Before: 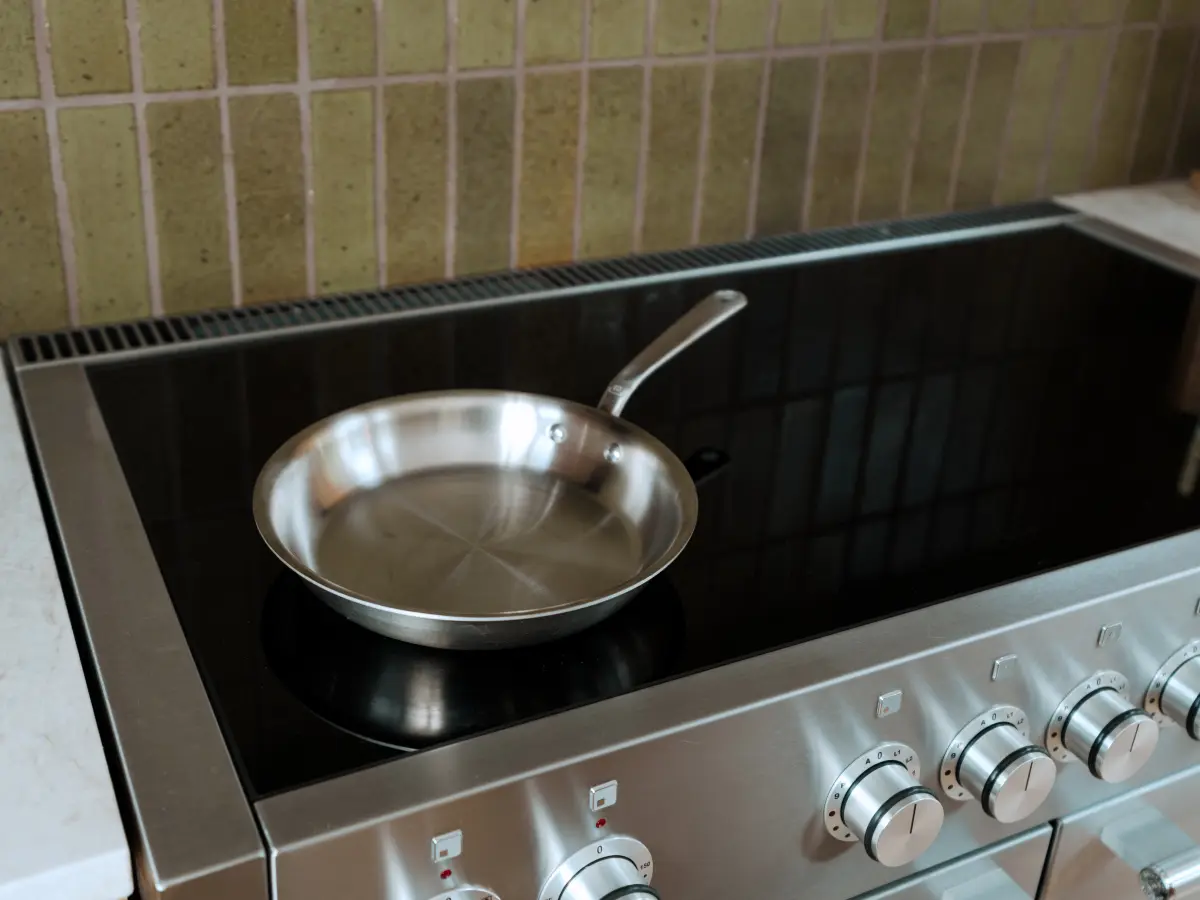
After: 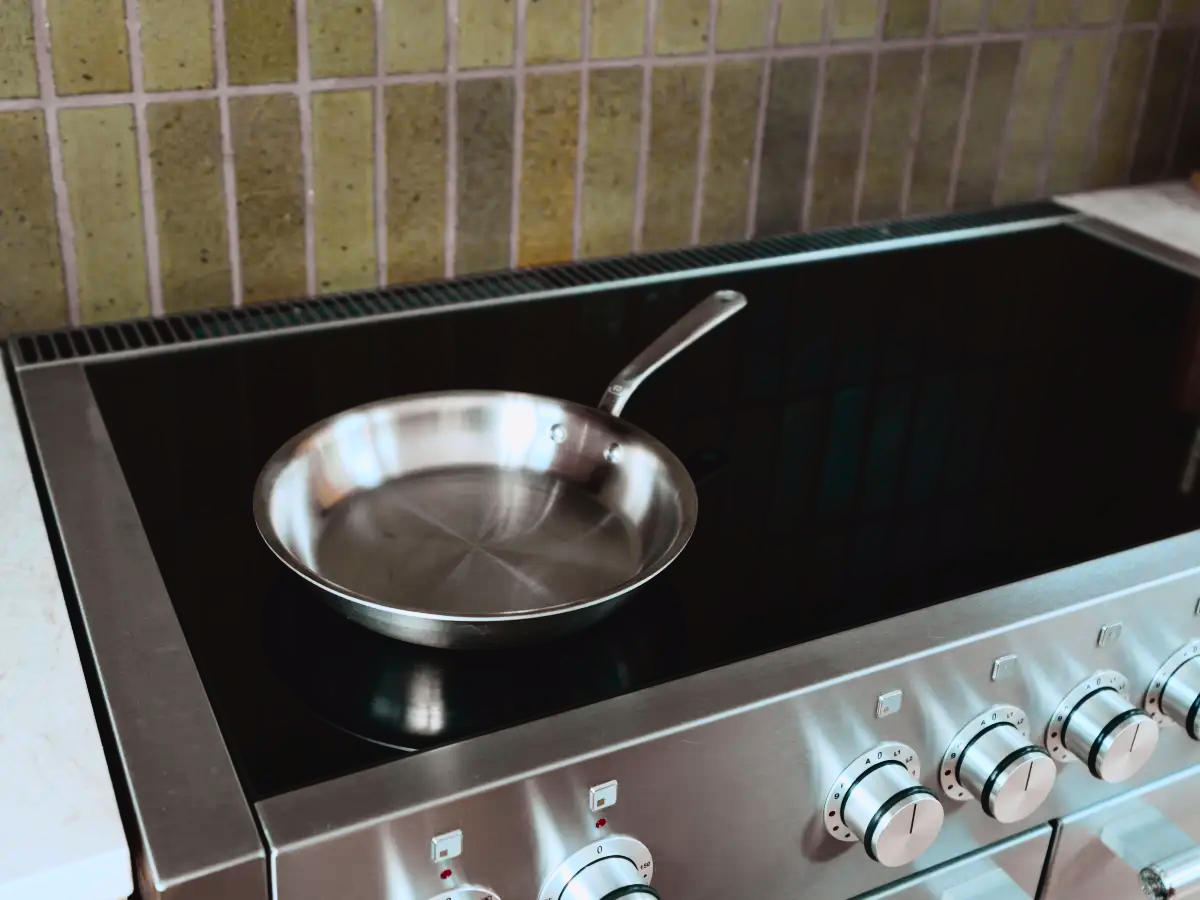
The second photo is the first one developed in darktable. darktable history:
tone curve: curves: ch0 [(0, 0.031) (0.139, 0.084) (0.311, 0.278) (0.495, 0.544) (0.718, 0.816) (0.841, 0.909) (1, 0.967)]; ch1 [(0, 0) (0.272, 0.249) (0.388, 0.385) (0.469, 0.456) (0.495, 0.497) (0.538, 0.545) (0.578, 0.595) (0.707, 0.778) (1, 1)]; ch2 [(0, 0) (0.125, 0.089) (0.353, 0.329) (0.443, 0.408) (0.502, 0.499) (0.557, 0.531) (0.608, 0.631) (1, 1)], color space Lab, independent channels, preserve colors none
